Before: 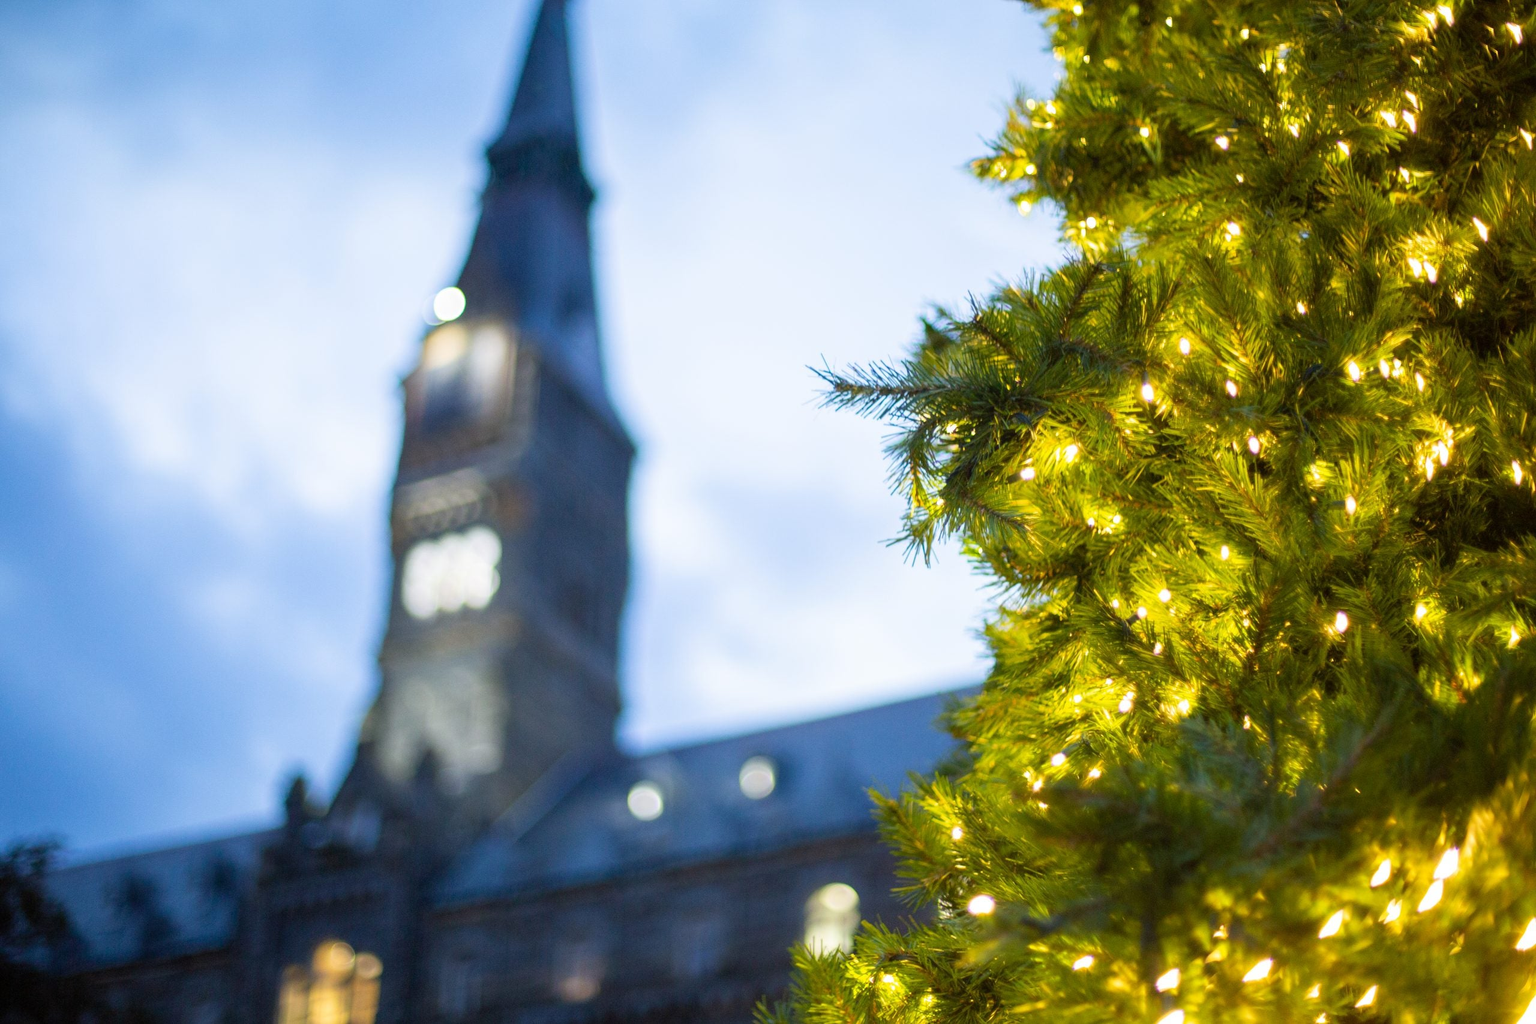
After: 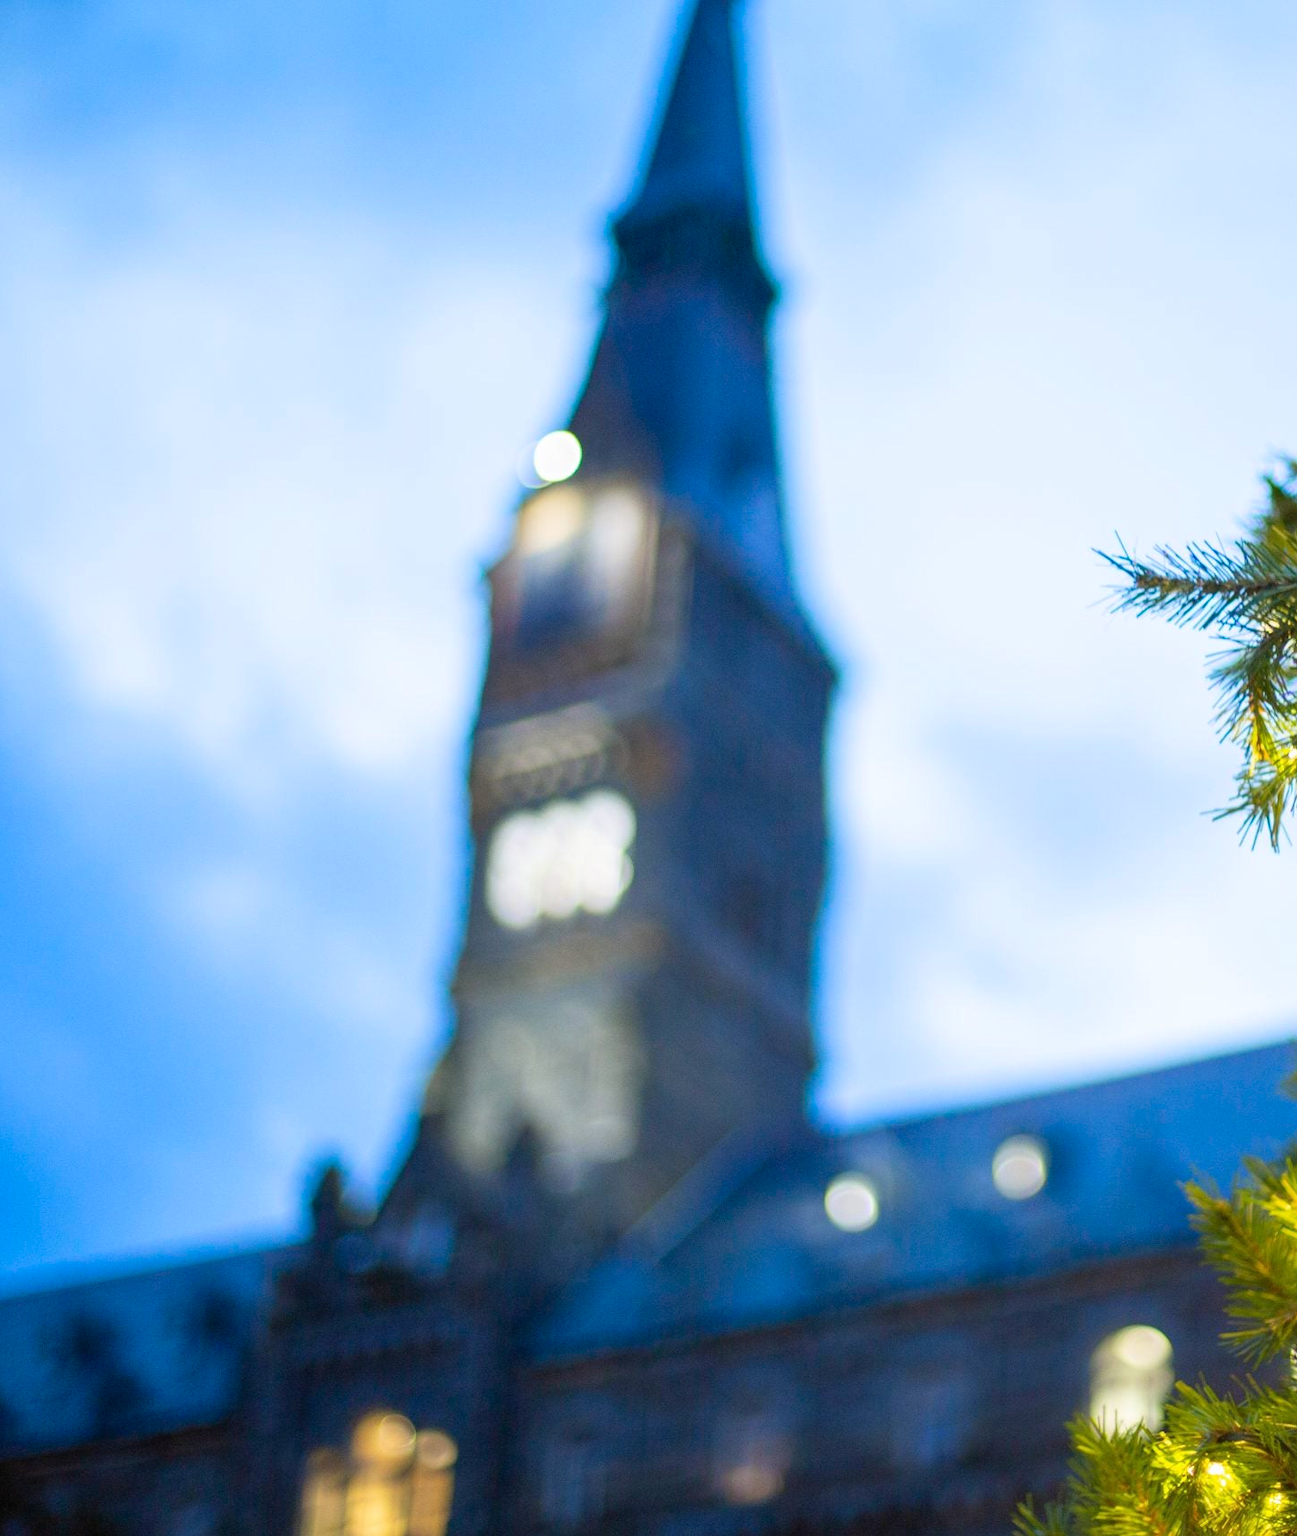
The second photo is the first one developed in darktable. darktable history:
crop: left 5.114%, right 38.589%
color zones: curves: ch1 [(0.25, 0.5) (0.747, 0.71)]
